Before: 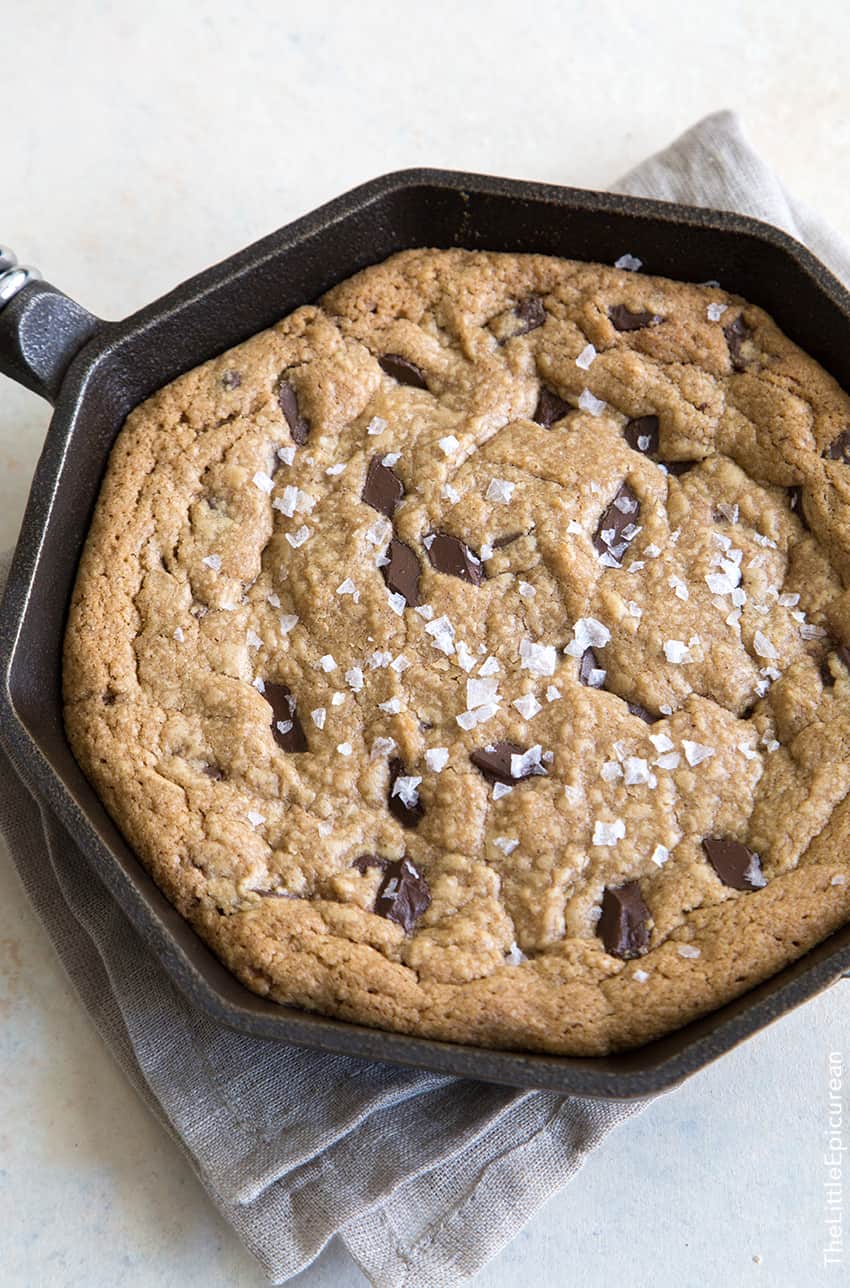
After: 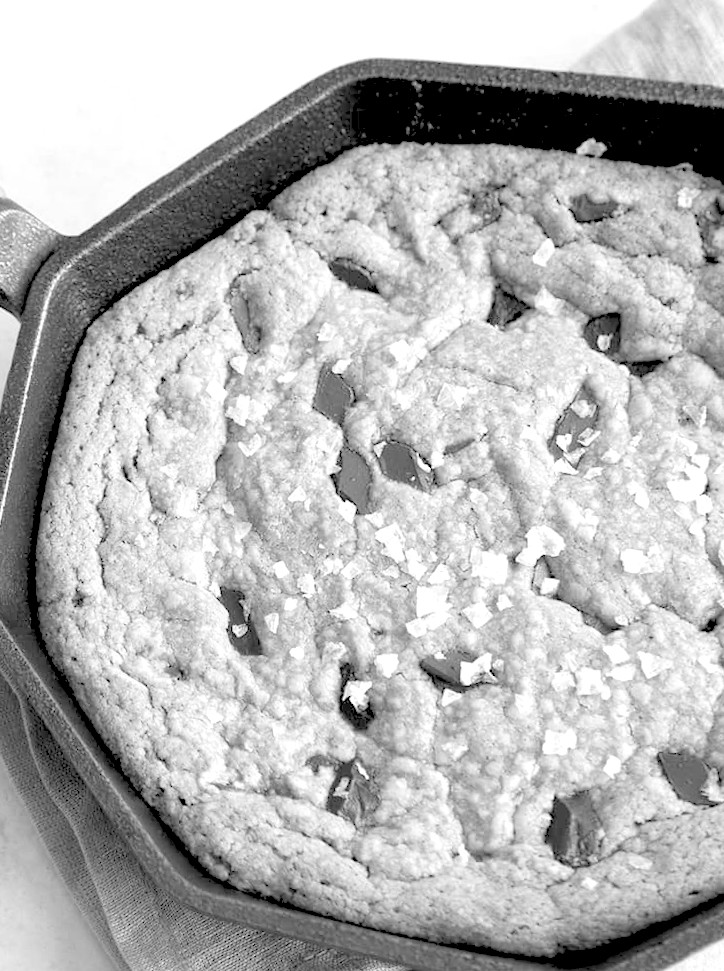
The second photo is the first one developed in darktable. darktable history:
monochrome: a 30.25, b 92.03
crop: top 7.49%, right 9.717%, bottom 11.943%
levels: black 3.83%, white 90.64%, levels [0.044, 0.416, 0.908]
exposure: black level correction -0.002, exposure 0.54 EV, compensate highlight preservation false
color zones: curves: ch0 [(0, 0.466) (0.128, 0.466) (0.25, 0.5) (0.375, 0.456) (0.5, 0.5) (0.625, 0.5) (0.737, 0.652) (0.875, 0.5)]; ch1 [(0, 0.603) (0.125, 0.618) (0.261, 0.348) (0.372, 0.353) (0.497, 0.363) (0.611, 0.45) (0.731, 0.427) (0.875, 0.518) (0.998, 0.652)]; ch2 [(0, 0.559) (0.125, 0.451) (0.253, 0.564) (0.37, 0.578) (0.5, 0.466) (0.625, 0.471) (0.731, 0.471) (0.88, 0.485)]
rgb levels: preserve colors sum RGB, levels [[0.038, 0.433, 0.934], [0, 0.5, 1], [0, 0.5, 1]]
rotate and perspective: rotation 0.062°, lens shift (vertical) 0.115, lens shift (horizontal) -0.133, crop left 0.047, crop right 0.94, crop top 0.061, crop bottom 0.94
